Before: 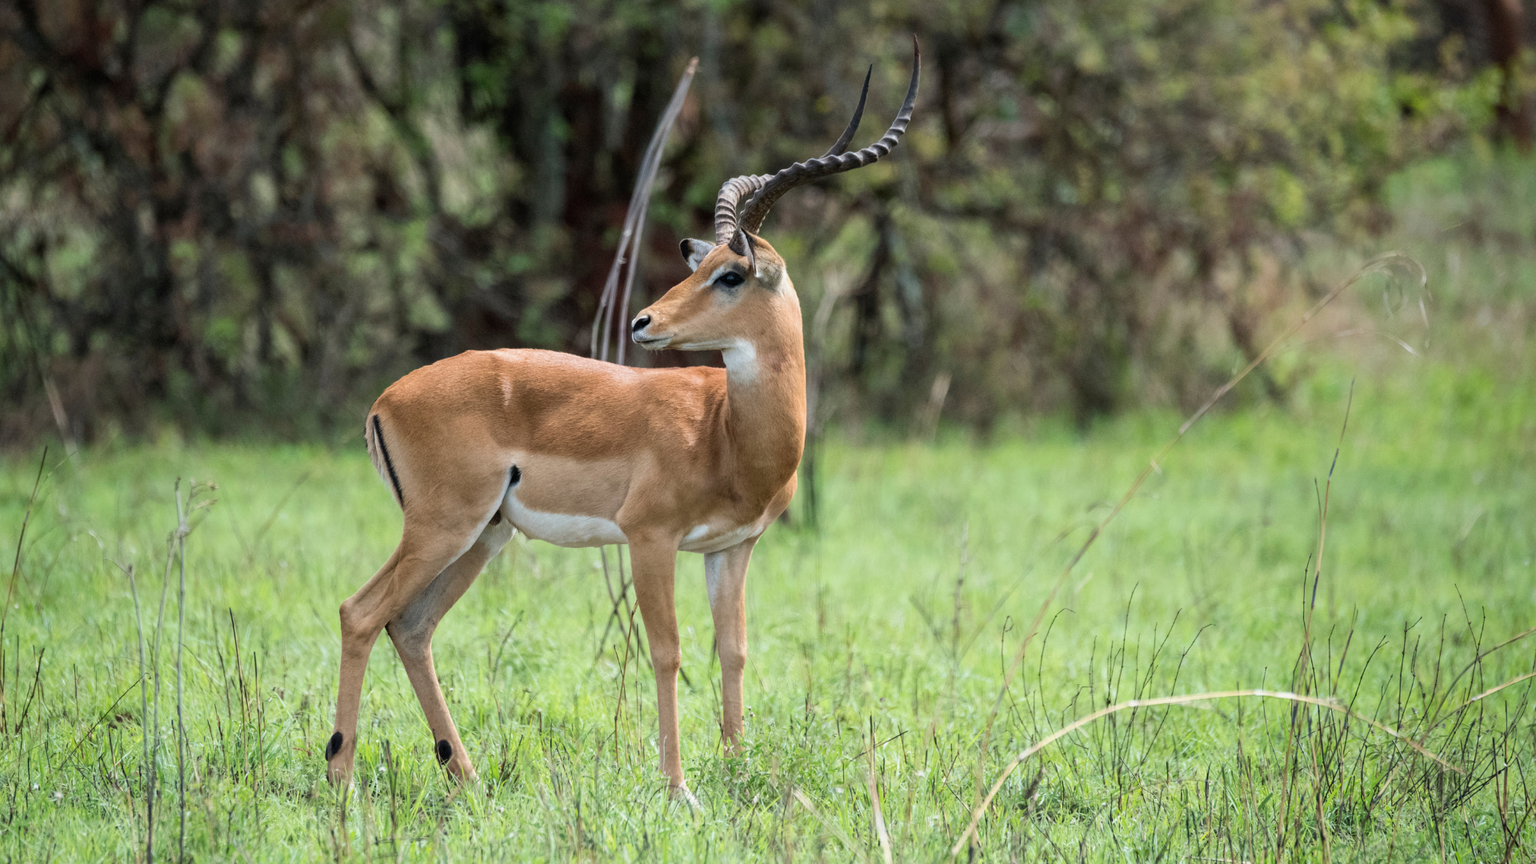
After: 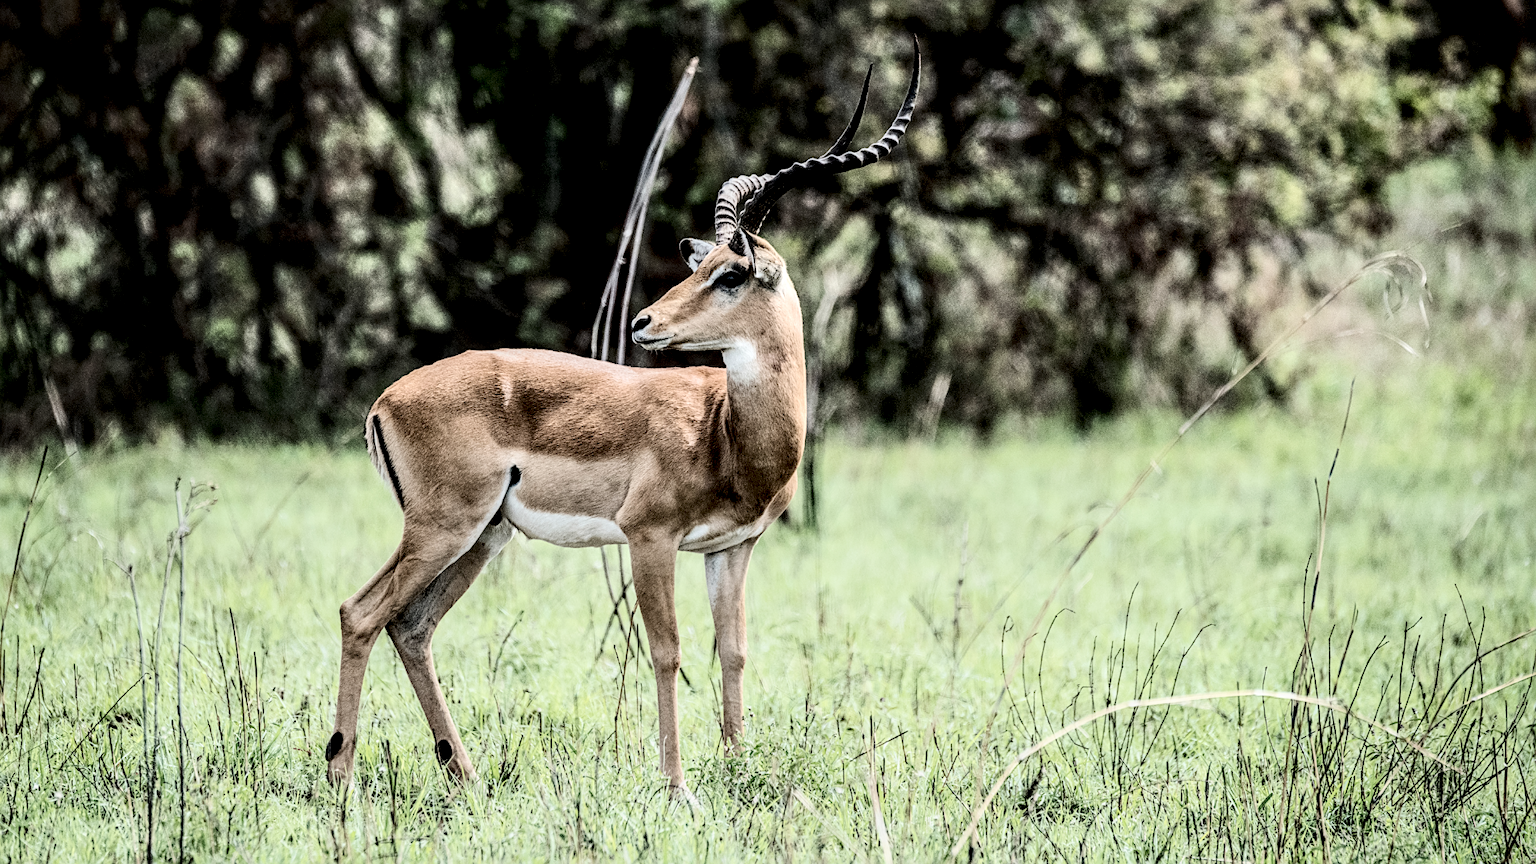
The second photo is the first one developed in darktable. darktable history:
contrast brightness saturation: contrast 0.246, saturation -0.321
local contrast: highlights 60%, shadows 59%, detail 160%
shadows and highlights: shadows -20.41, white point adjustment -2.03, highlights -34.87
sharpen: on, module defaults
tone equalizer: -8 EV -0.433 EV, -7 EV -0.388 EV, -6 EV -0.372 EV, -5 EV -0.186 EV, -3 EV 0.24 EV, -2 EV 0.357 EV, -1 EV 0.396 EV, +0 EV 0.399 EV, edges refinement/feathering 500, mask exposure compensation -1.57 EV, preserve details no
filmic rgb: middle gray luminance 28.95%, black relative exposure -10.24 EV, white relative exposure 5.48 EV, target black luminance 0%, hardness 3.91, latitude 2.07%, contrast 1.132, highlights saturation mix 4.33%, shadows ↔ highlights balance 15.92%, color science v6 (2022)
tone curve: curves: ch0 [(0, 0) (0.641, 0.691) (1, 1)], preserve colors none
